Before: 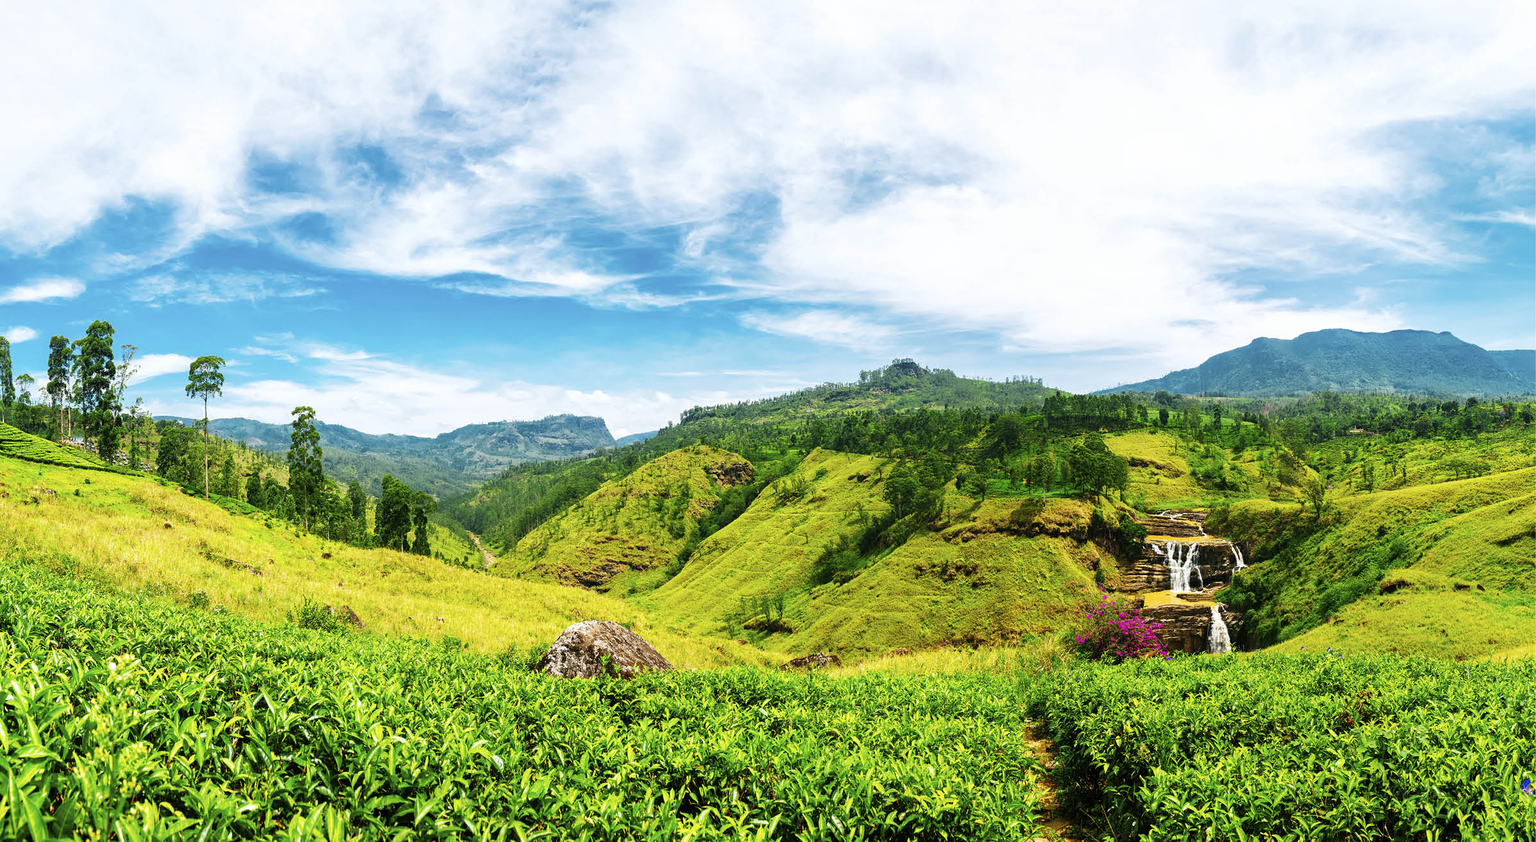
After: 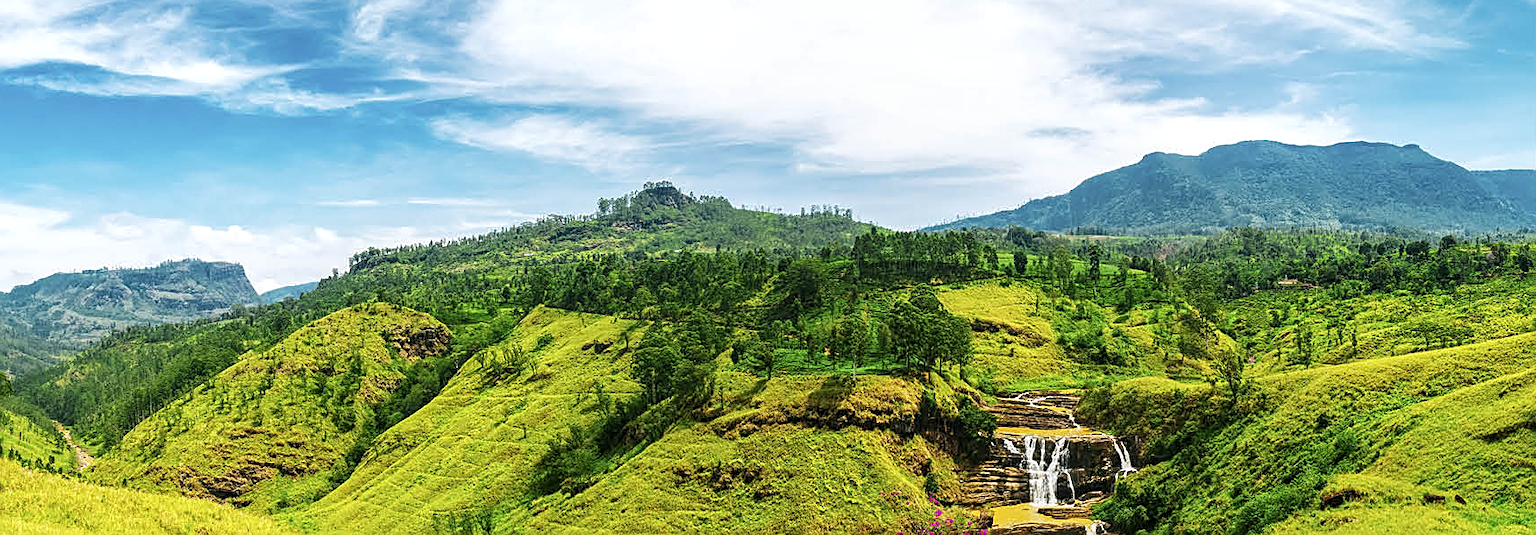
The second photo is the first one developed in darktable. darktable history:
sharpen: on, module defaults
crop and rotate: left 27.938%, top 27.046%, bottom 27.046%
local contrast: on, module defaults
